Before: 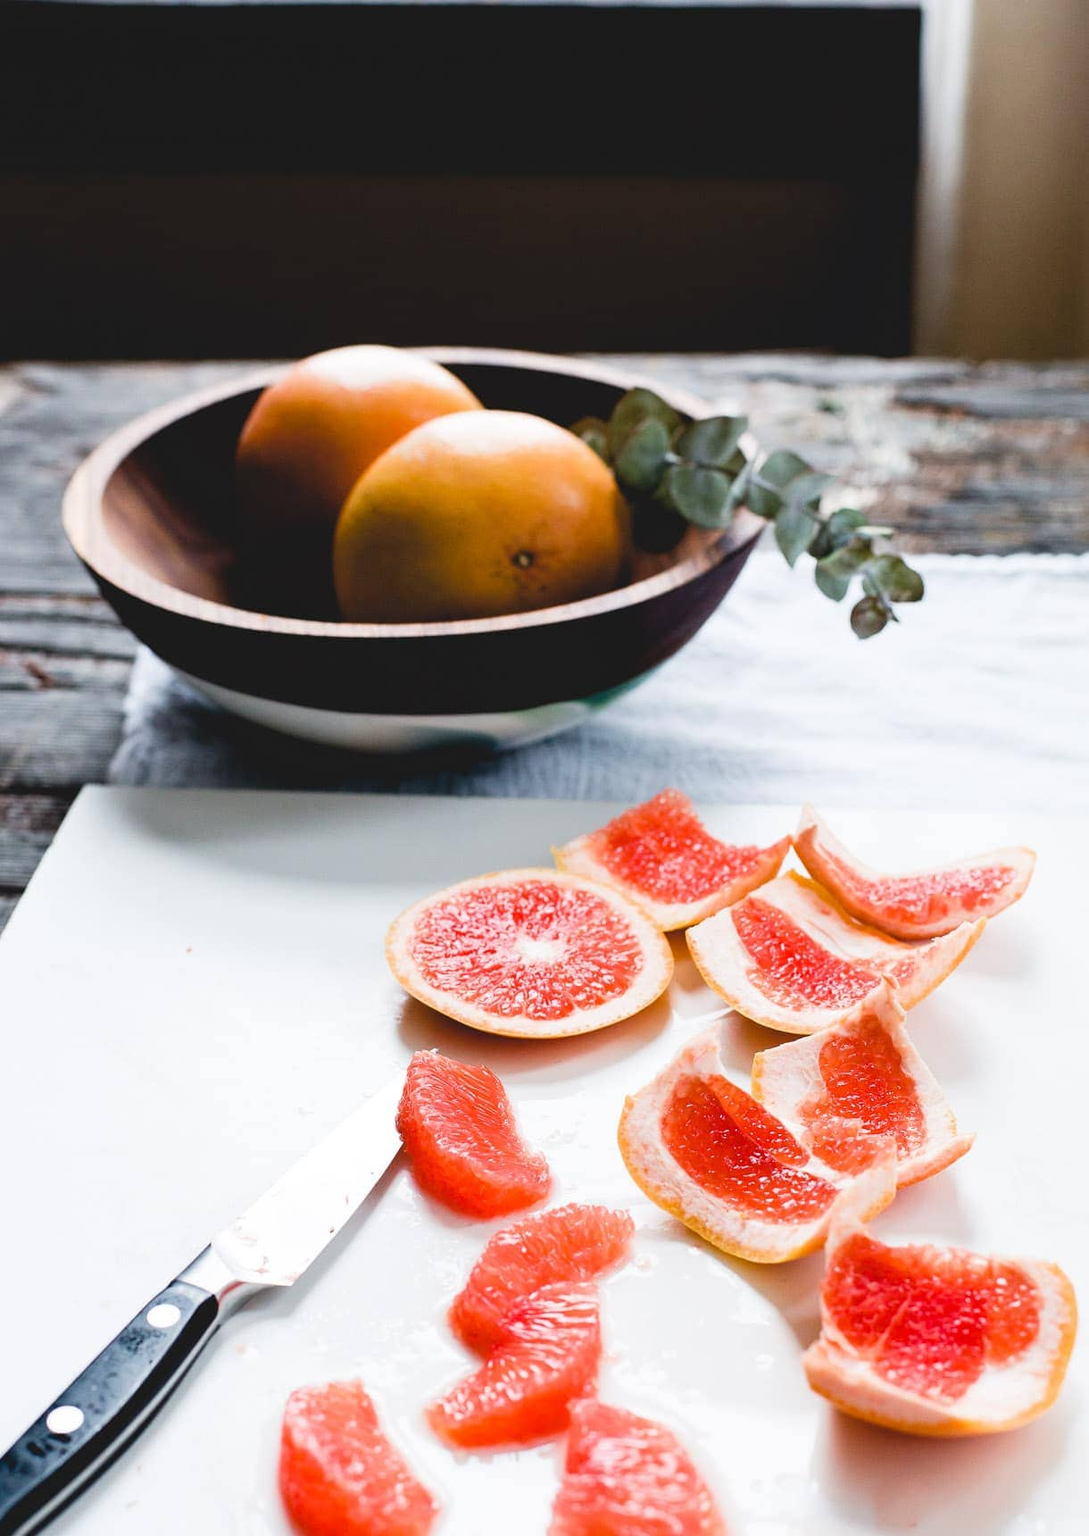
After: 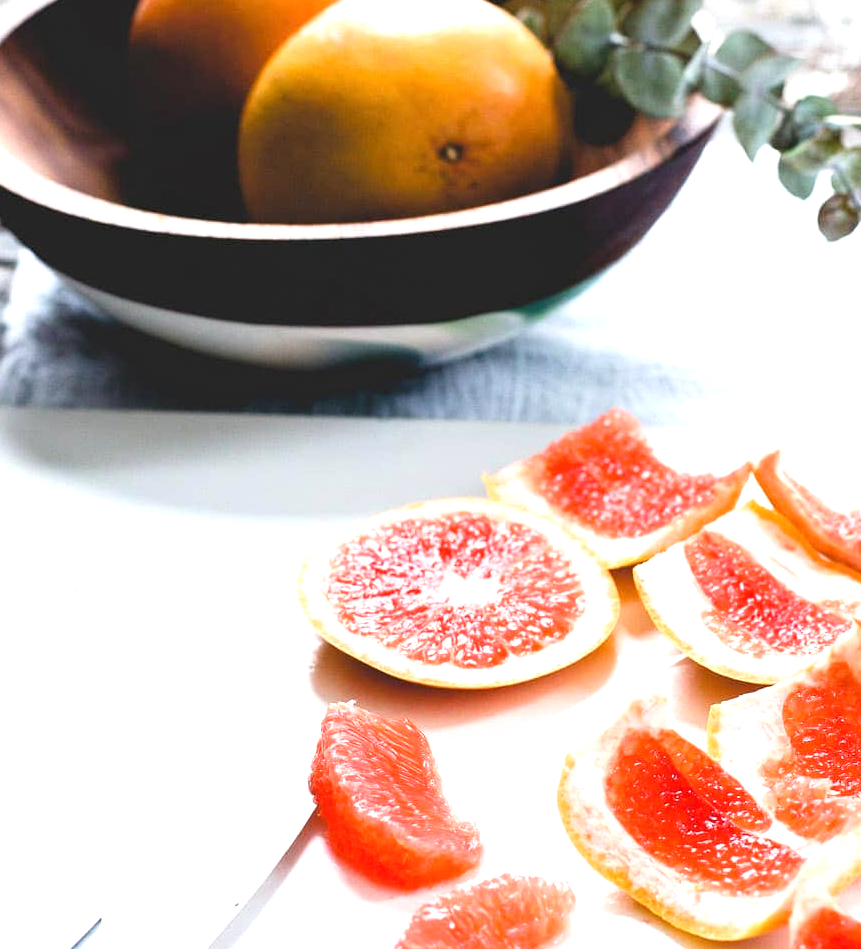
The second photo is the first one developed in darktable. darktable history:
exposure: black level correction 0, exposure 0.698 EV, compensate highlight preservation false
crop: left 11.105%, top 27.586%, right 18.27%, bottom 17.191%
